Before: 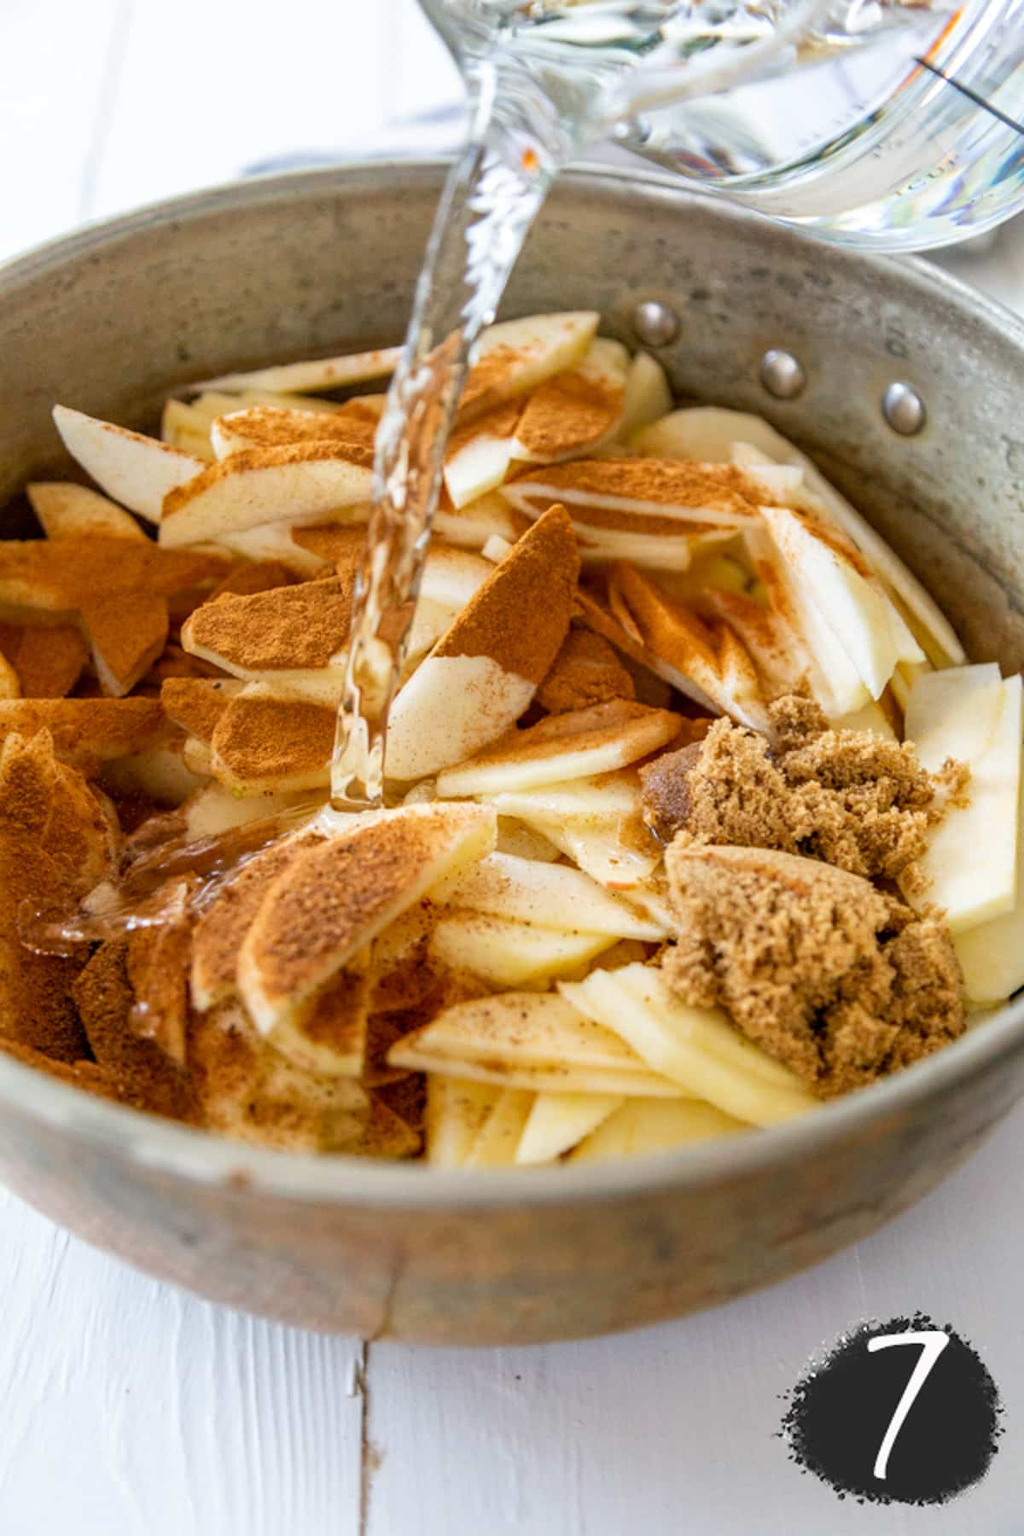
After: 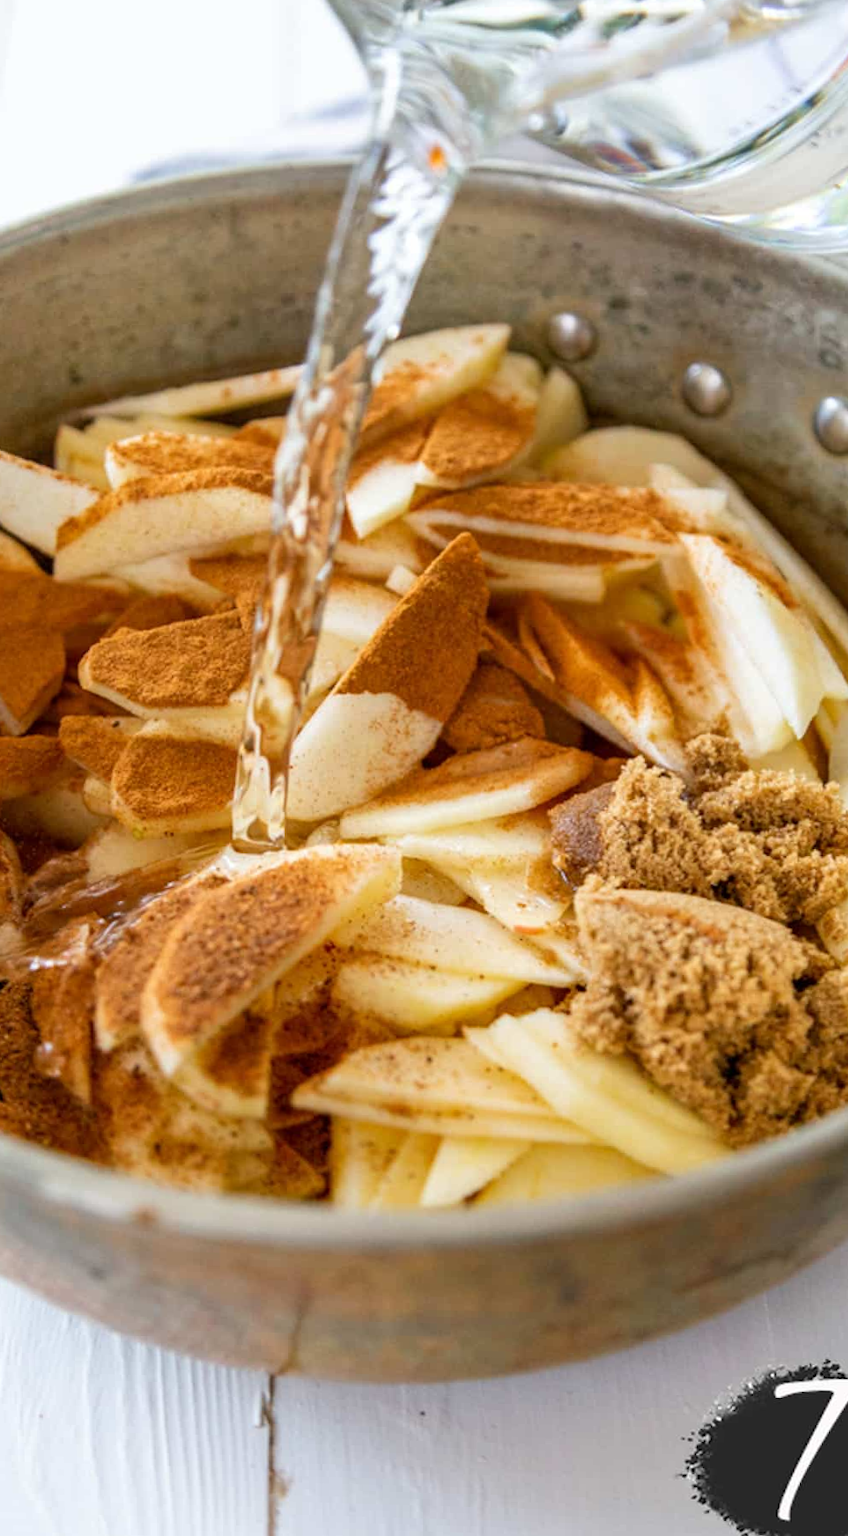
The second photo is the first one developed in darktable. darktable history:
rotate and perspective: rotation 0.074°, lens shift (vertical) 0.096, lens shift (horizontal) -0.041, crop left 0.043, crop right 0.952, crop top 0.024, crop bottom 0.979
crop: left 7.598%, right 7.873%
